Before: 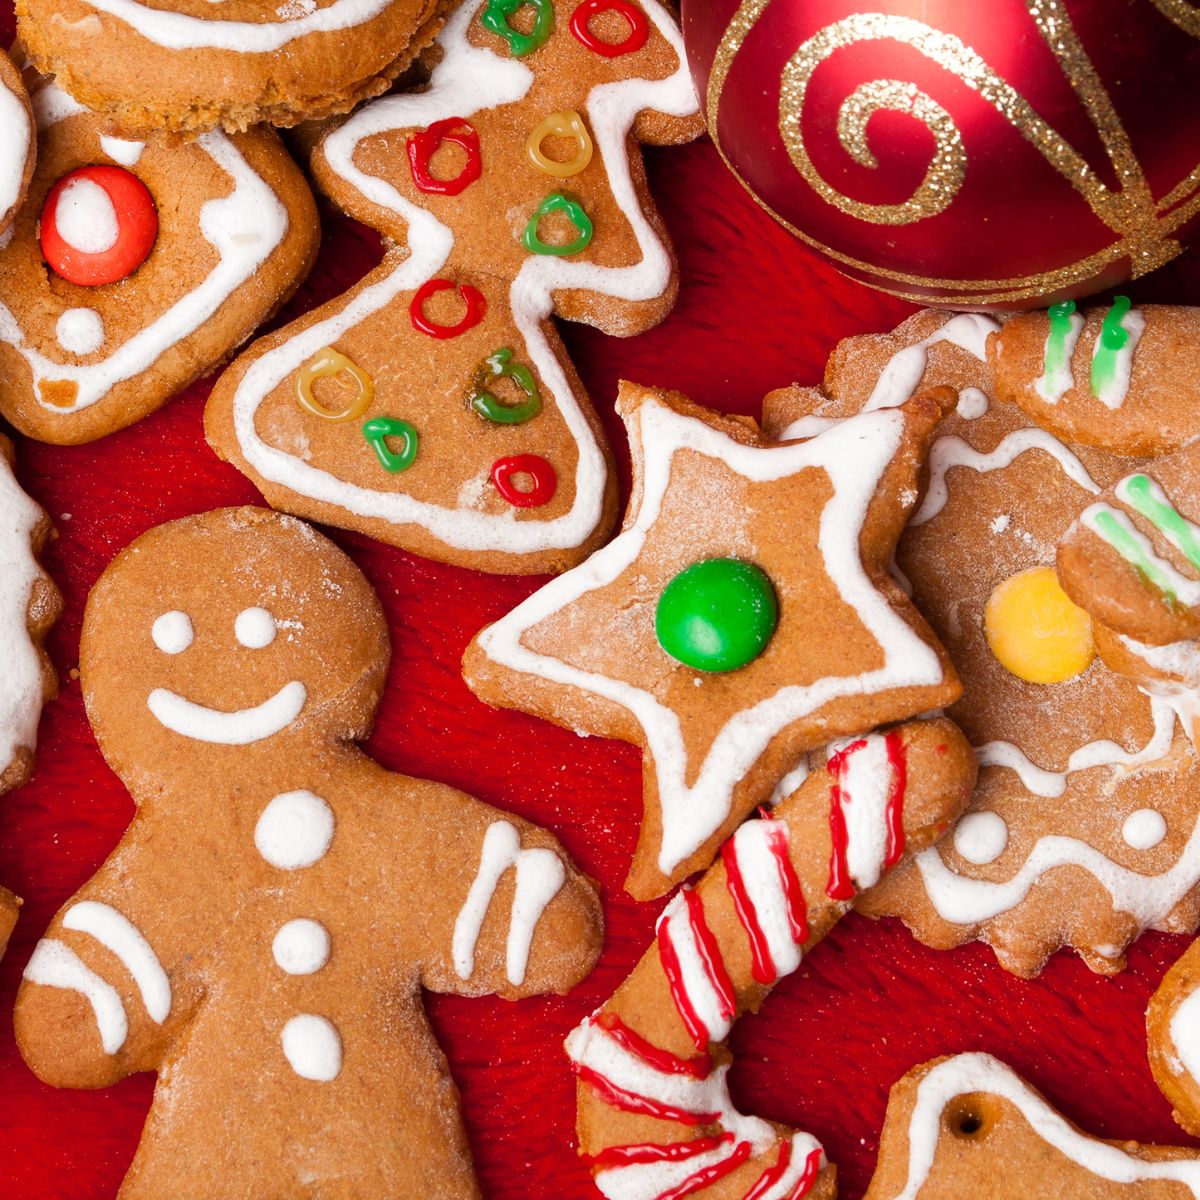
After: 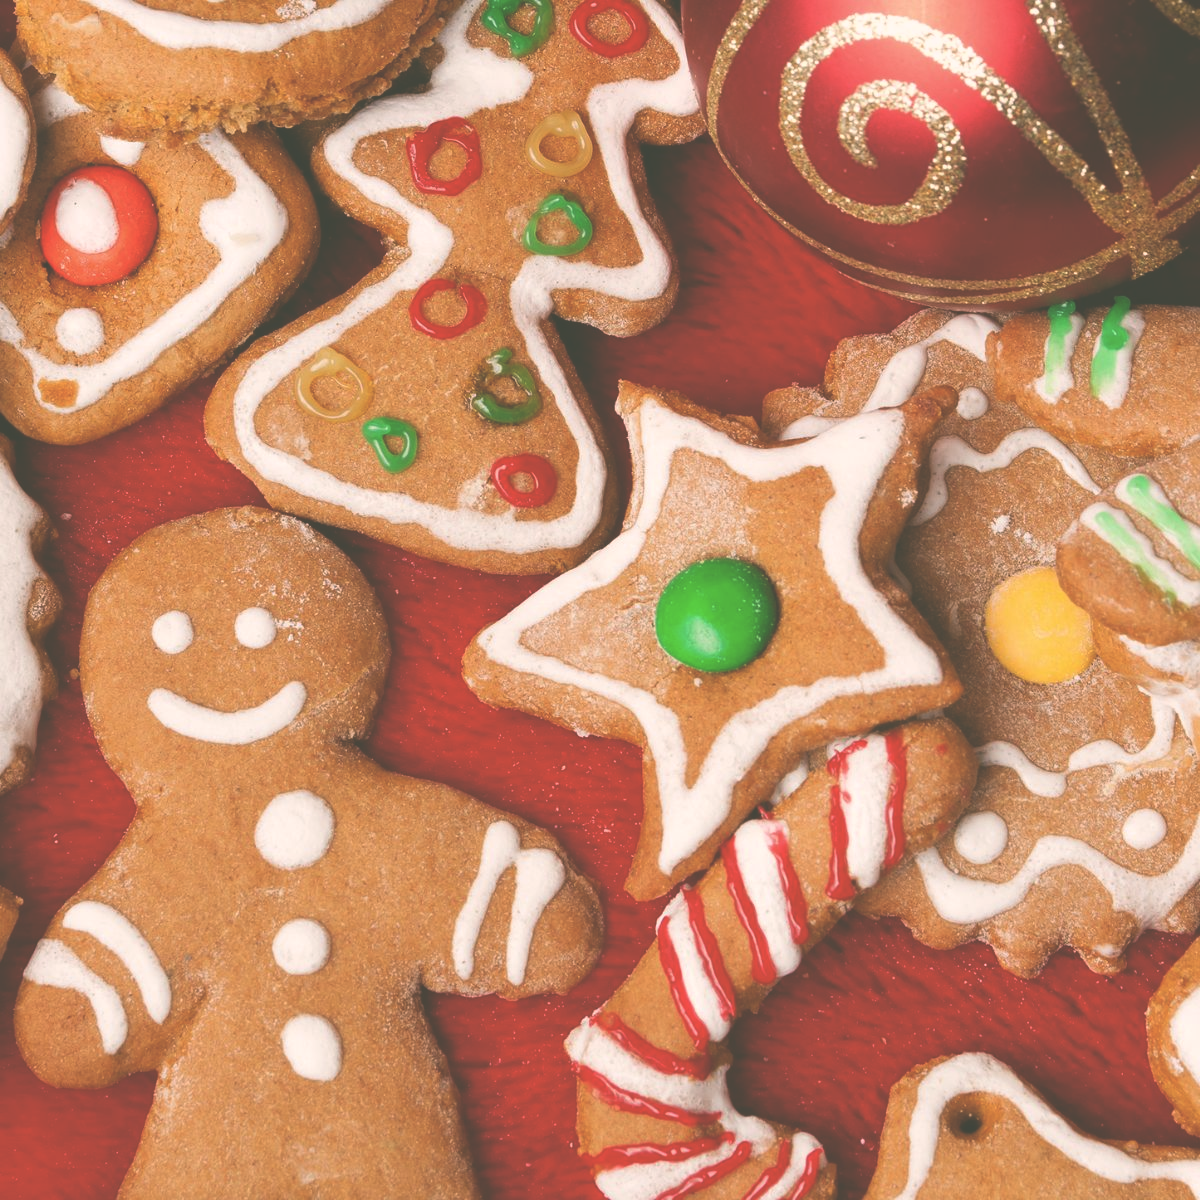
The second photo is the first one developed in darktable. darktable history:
color correction: highlights a* 4.54, highlights b* 4.92, shadows a* -7.71, shadows b* 4.55
exposure: black level correction -0.061, exposure -0.049 EV, compensate exposure bias true, compensate highlight preservation false
contrast brightness saturation: contrast 0.005, saturation -0.066
